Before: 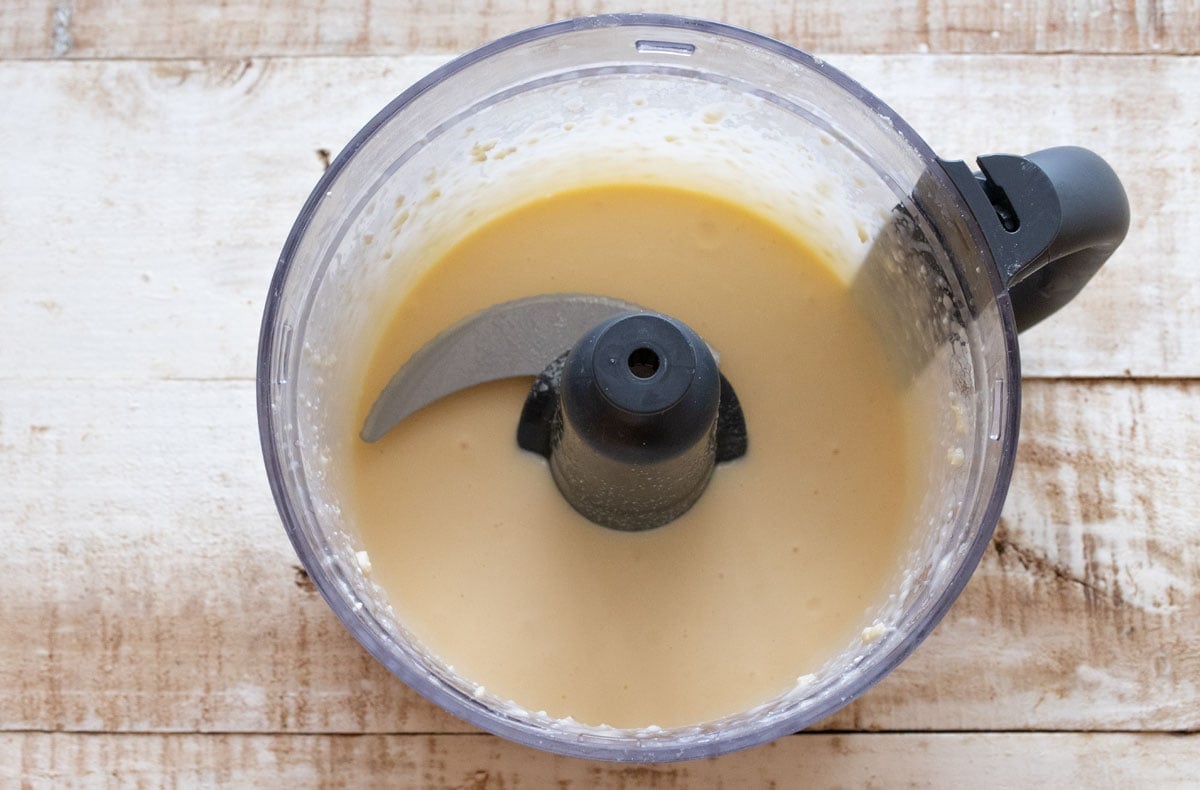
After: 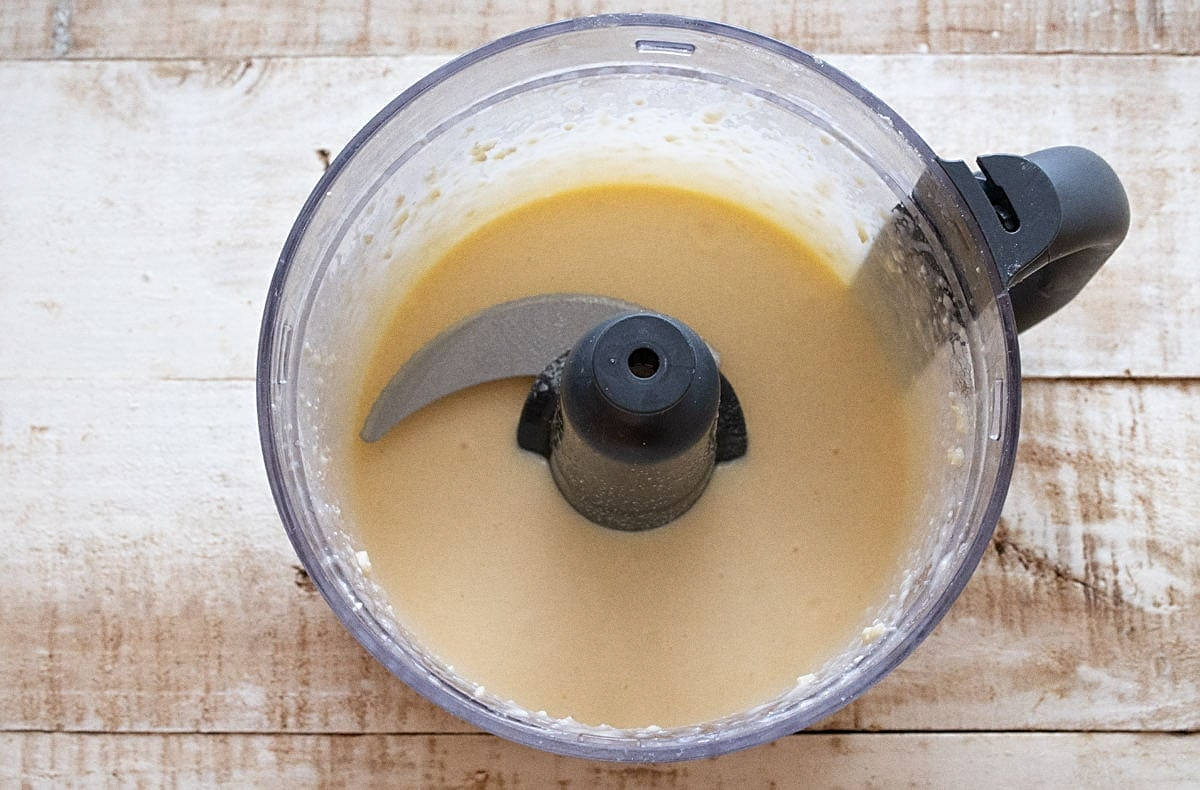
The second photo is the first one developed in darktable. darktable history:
grain: on, module defaults
sharpen: on, module defaults
vignetting: fall-off start 85%, fall-off radius 80%, brightness -0.182, saturation -0.3, width/height ratio 1.219, dithering 8-bit output, unbound false
